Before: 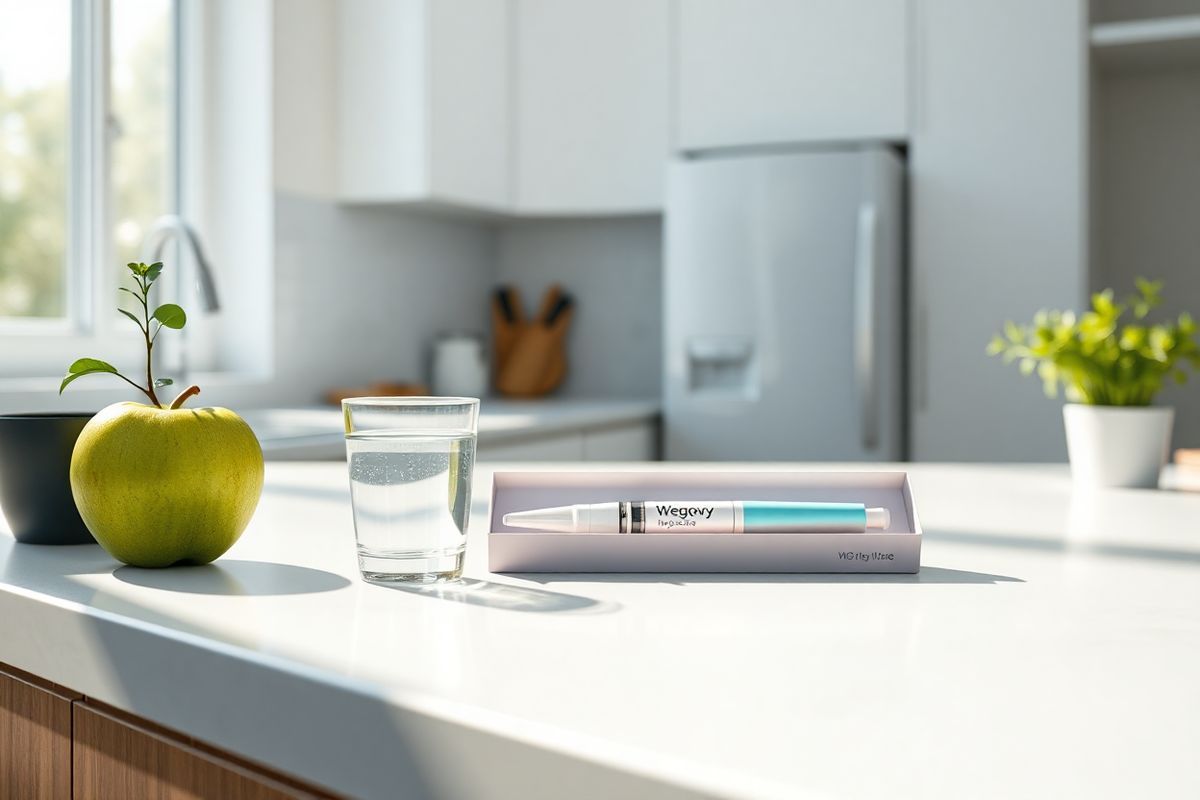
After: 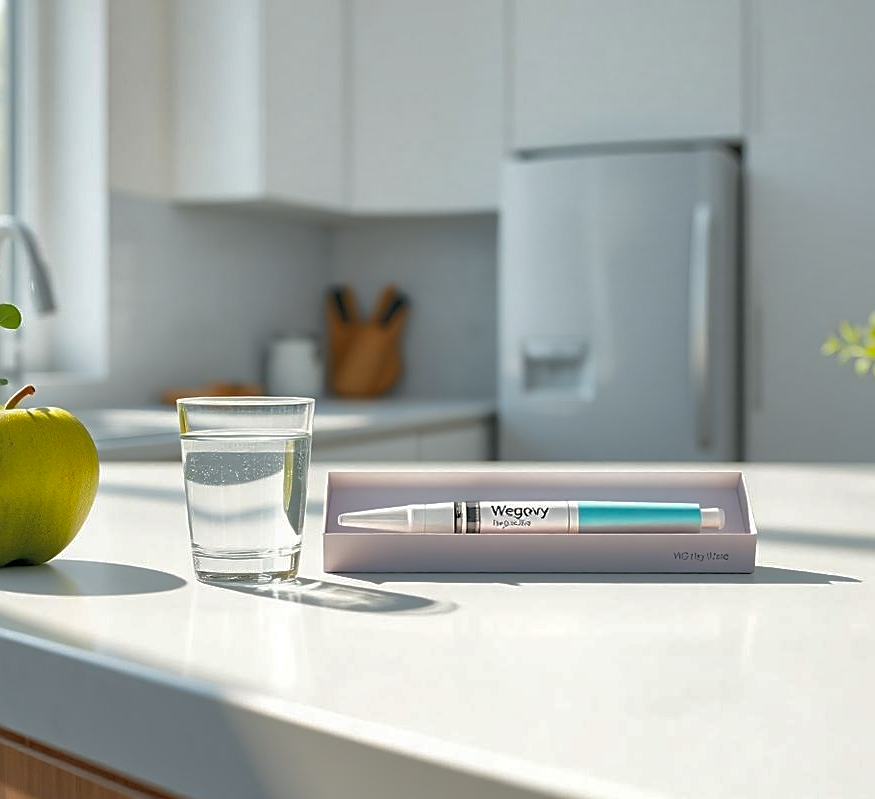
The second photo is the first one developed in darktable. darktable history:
crop: left 13.786%, right 13.252%
shadows and highlights: shadows 58.13, highlights -60.11
sharpen: on, module defaults
